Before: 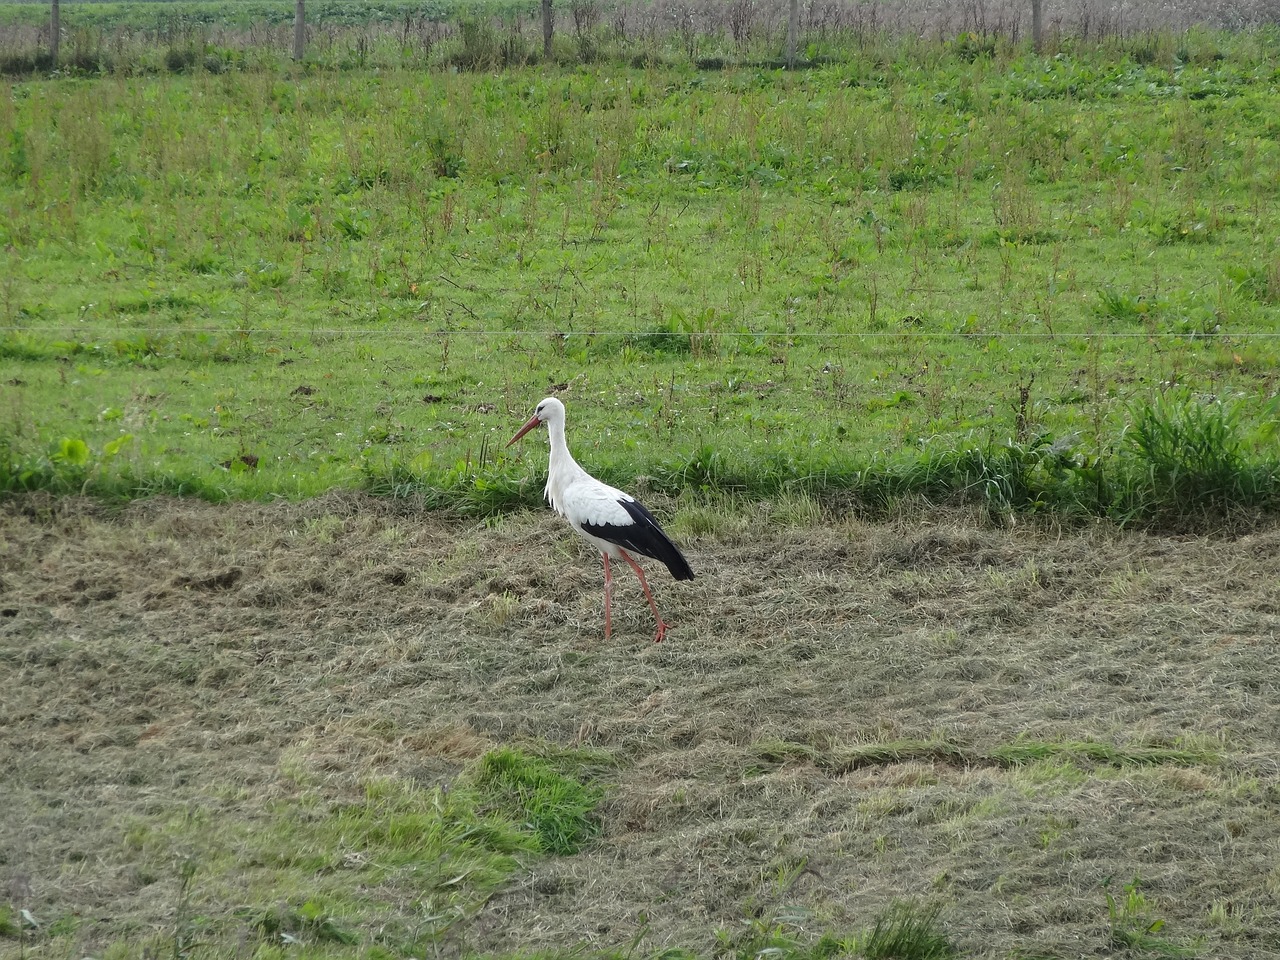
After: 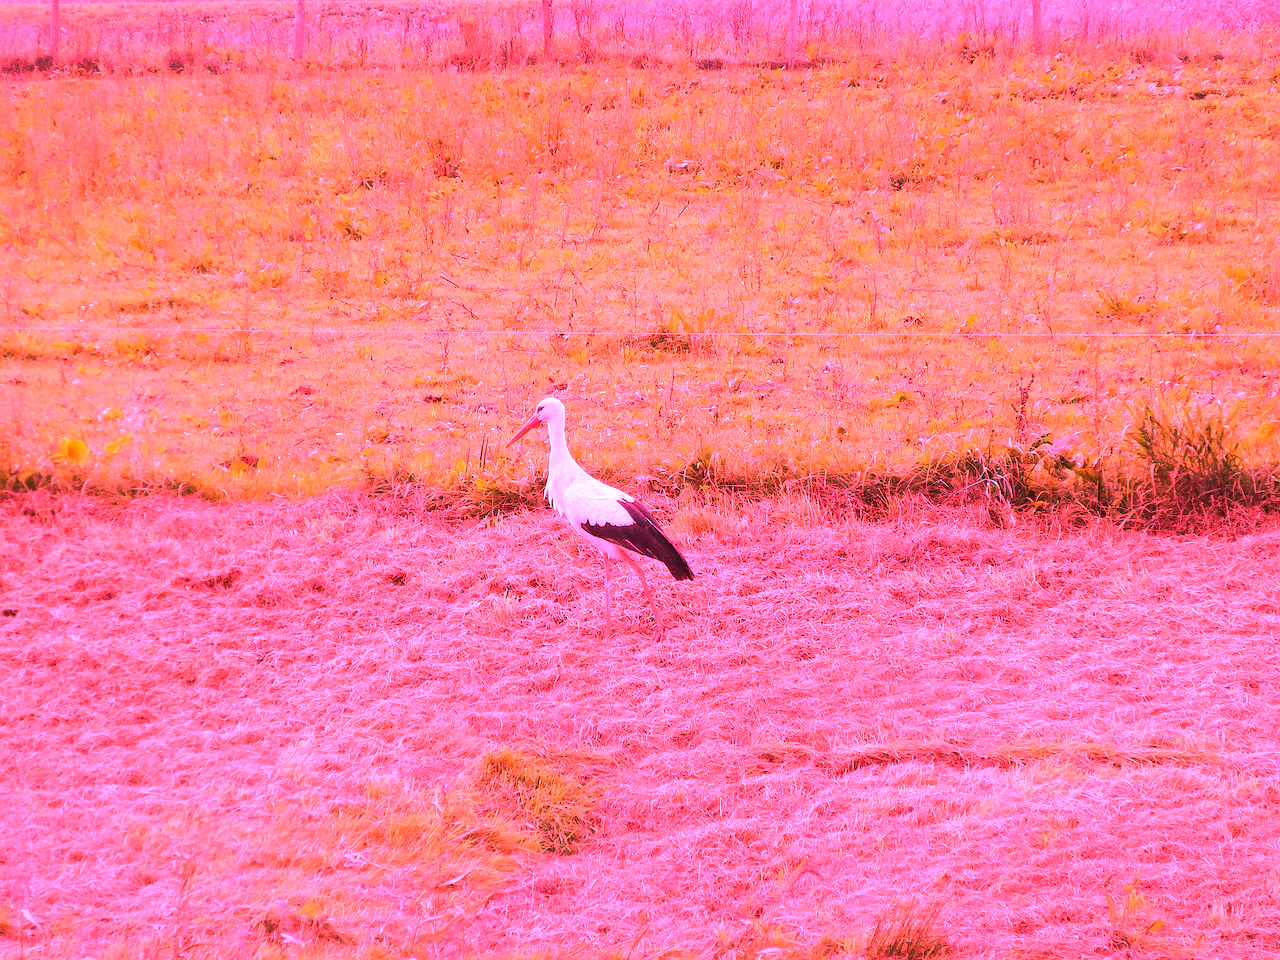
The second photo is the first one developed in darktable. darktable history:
grain: coarseness 0.09 ISO
white balance: red 4.26, blue 1.802
